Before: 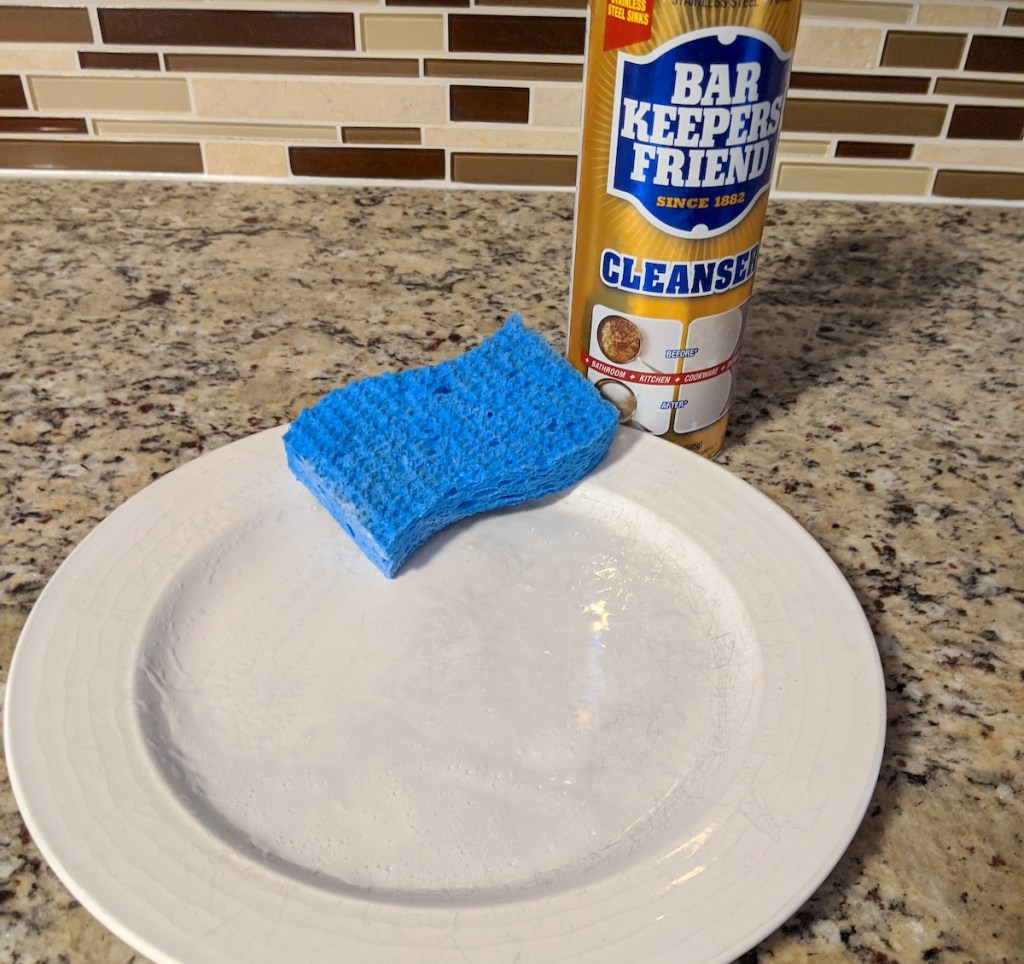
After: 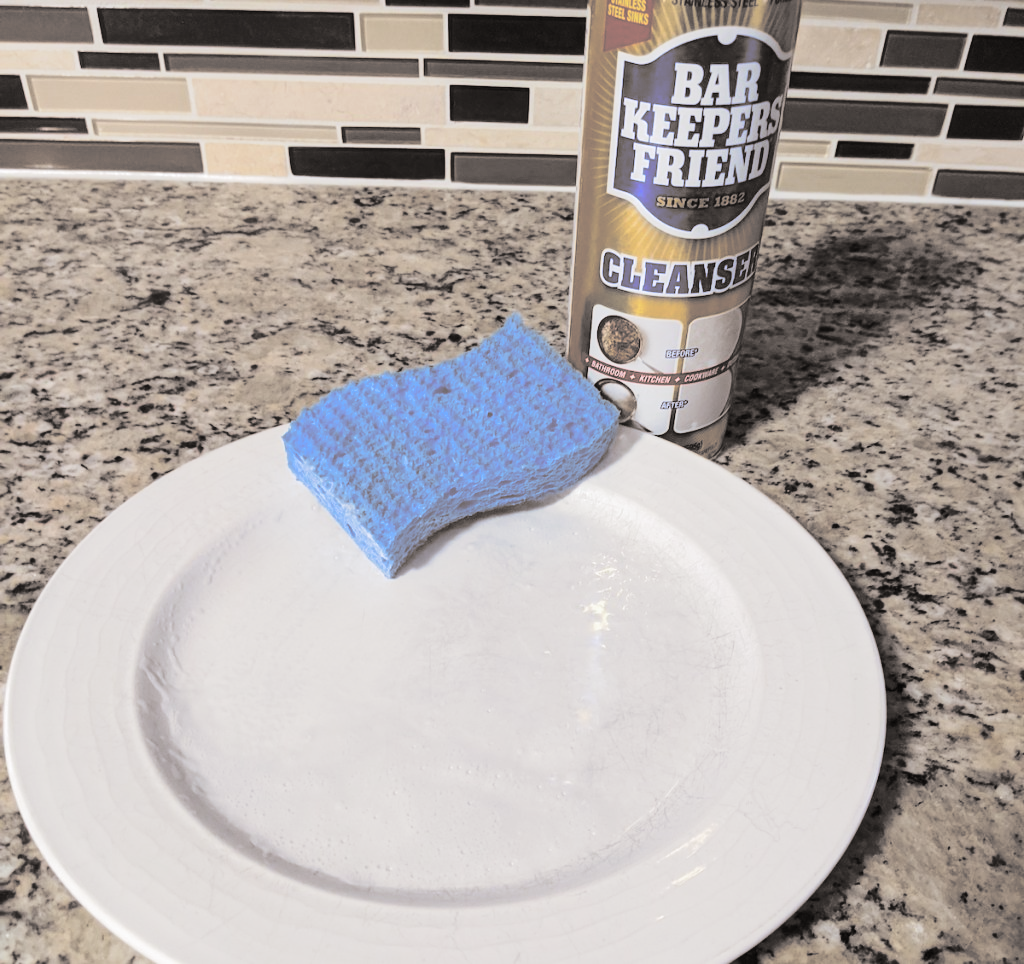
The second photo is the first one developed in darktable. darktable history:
tone curve: curves: ch0 [(0, 0) (0.003, 0.023) (0.011, 0.029) (0.025, 0.037) (0.044, 0.047) (0.069, 0.057) (0.1, 0.075) (0.136, 0.103) (0.177, 0.145) (0.224, 0.193) (0.277, 0.266) (0.335, 0.362) (0.399, 0.473) (0.468, 0.569) (0.543, 0.655) (0.623, 0.73) (0.709, 0.804) (0.801, 0.874) (0.898, 0.924) (1, 1)], preserve colors none
bloom: size 9%, threshold 100%, strength 7%
split-toning: shadows › hue 26°, shadows › saturation 0.09, highlights › hue 40°, highlights › saturation 0.18, balance -63, compress 0%
white balance: red 0.984, blue 1.059
